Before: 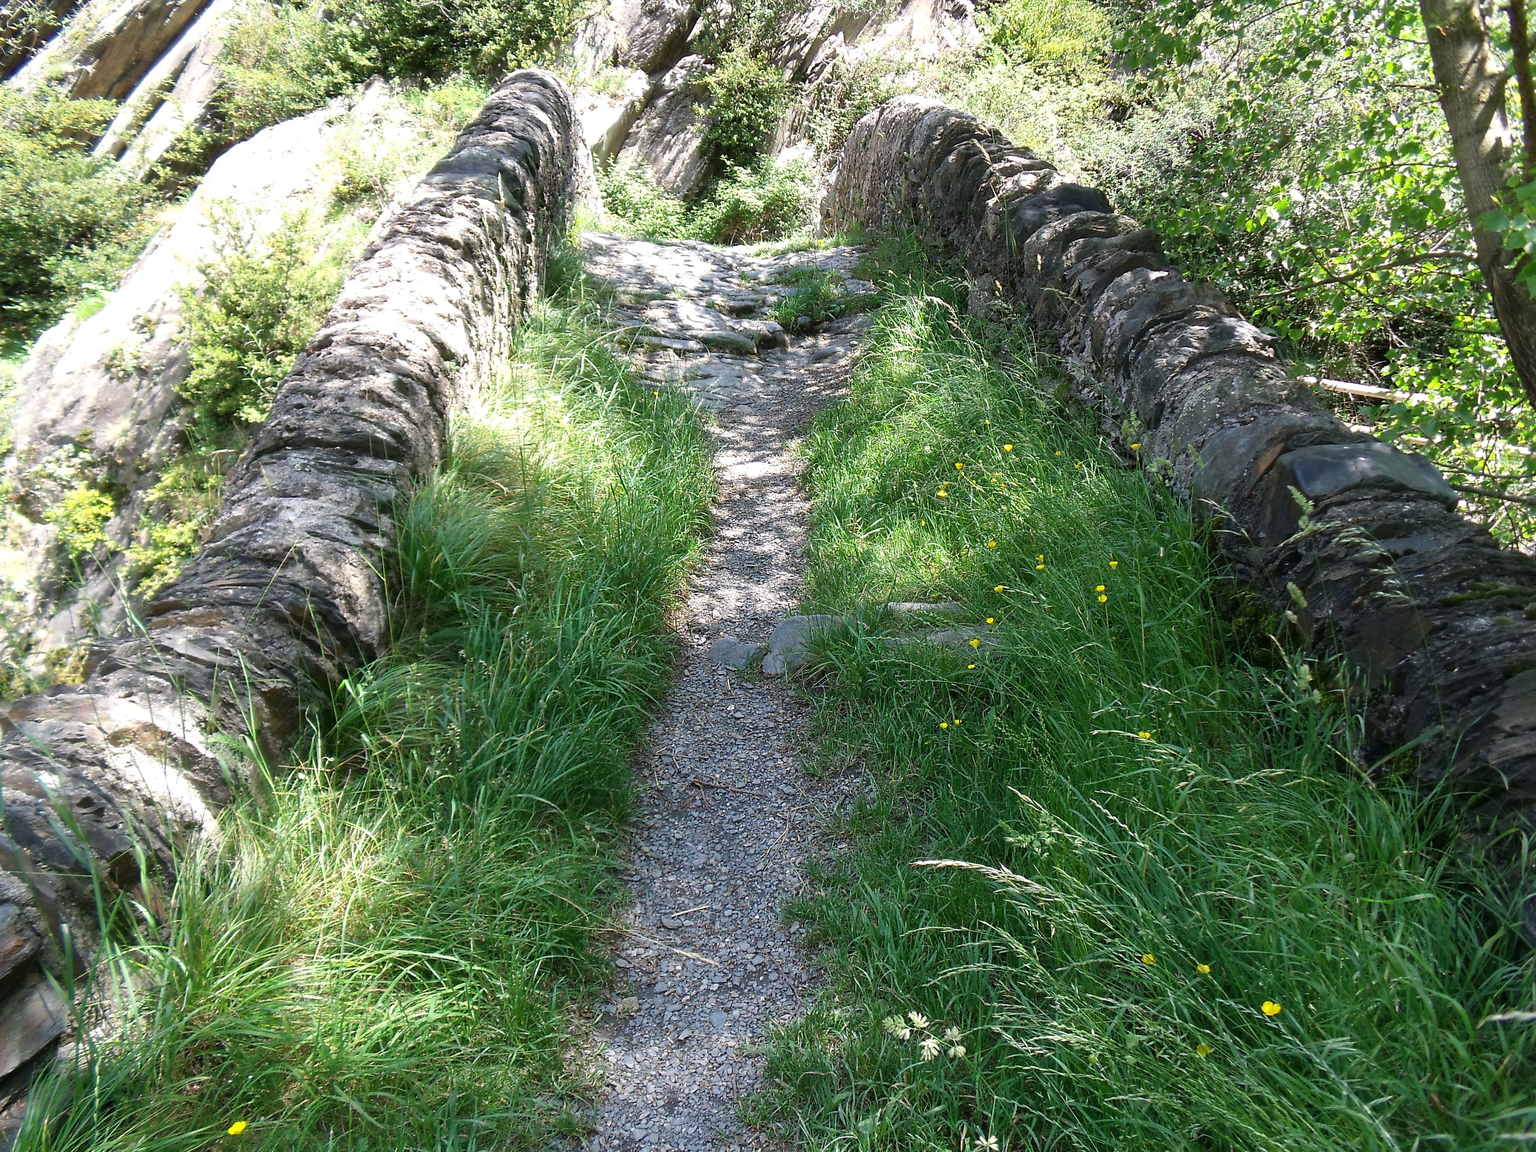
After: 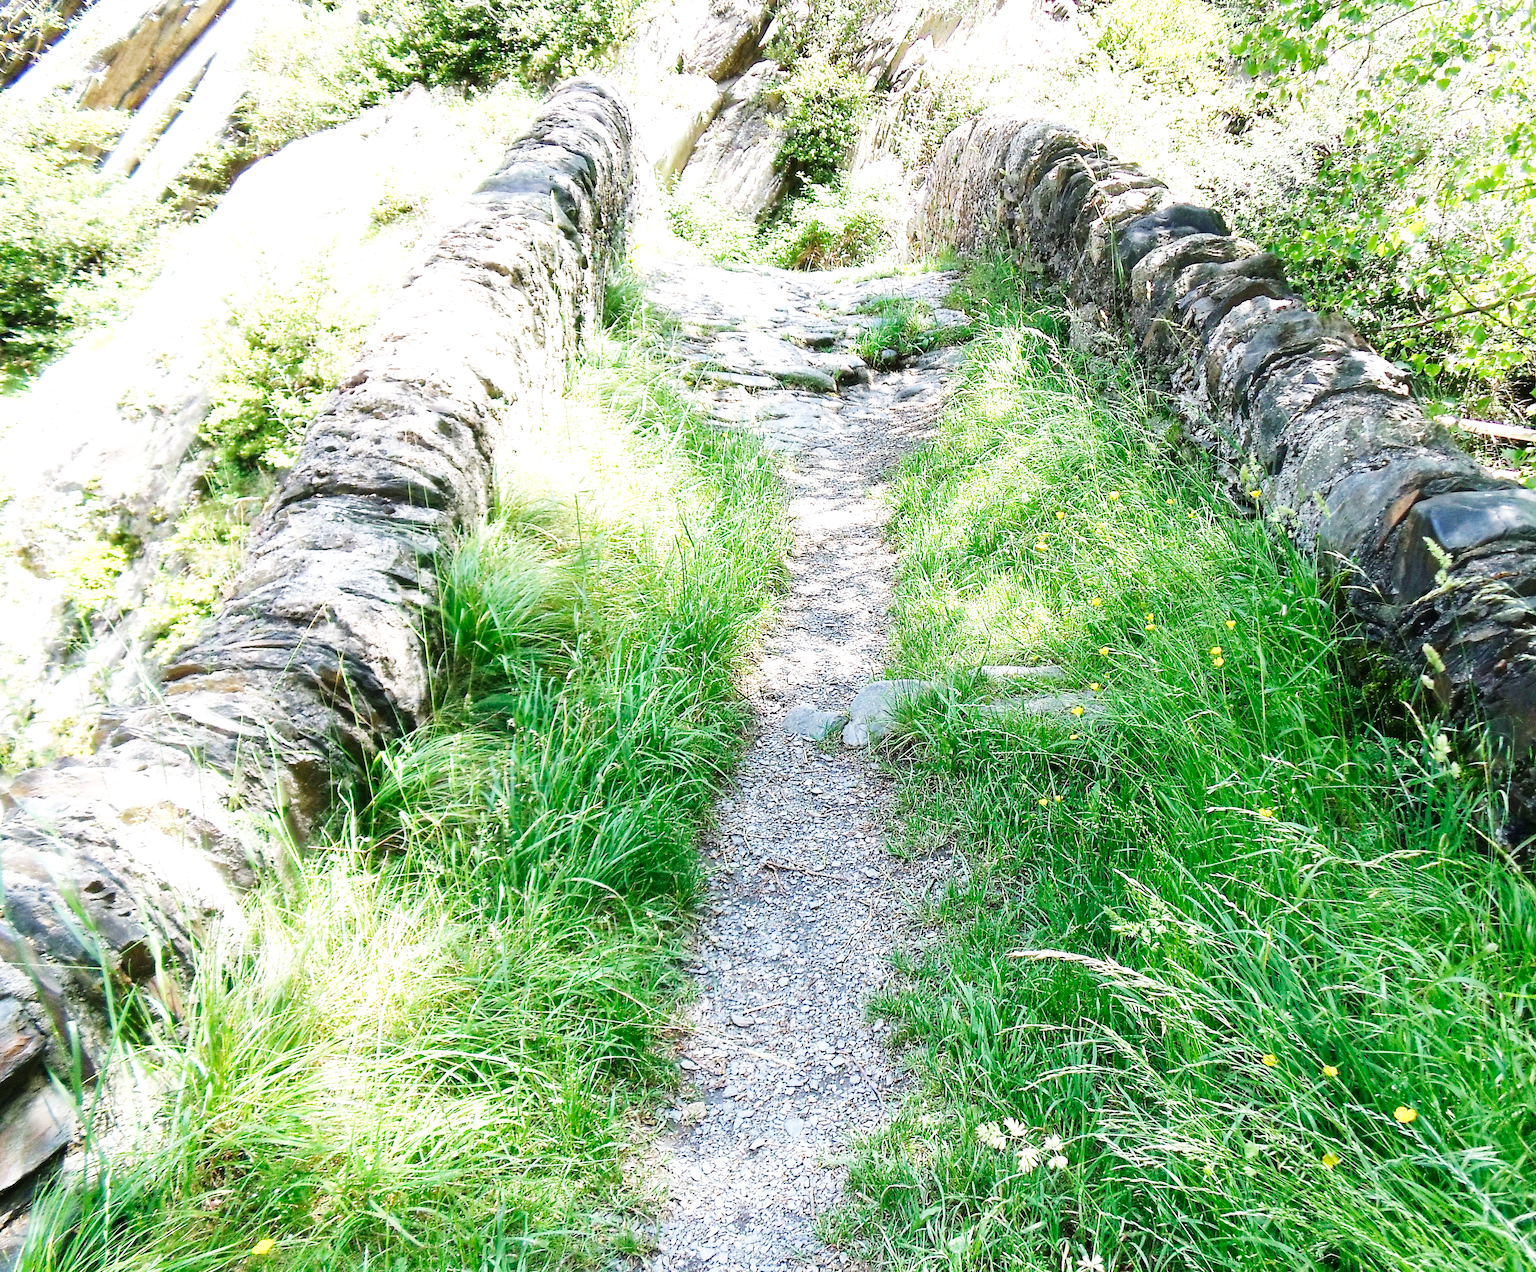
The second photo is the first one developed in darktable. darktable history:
crop: right 9.493%, bottom 0.033%
exposure: exposure 0.604 EV, compensate highlight preservation false
base curve: curves: ch0 [(0, 0.003) (0.001, 0.002) (0.006, 0.004) (0.02, 0.022) (0.048, 0.086) (0.094, 0.234) (0.162, 0.431) (0.258, 0.629) (0.385, 0.8) (0.548, 0.918) (0.751, 0.988) (1, 1)], preserve colors none
